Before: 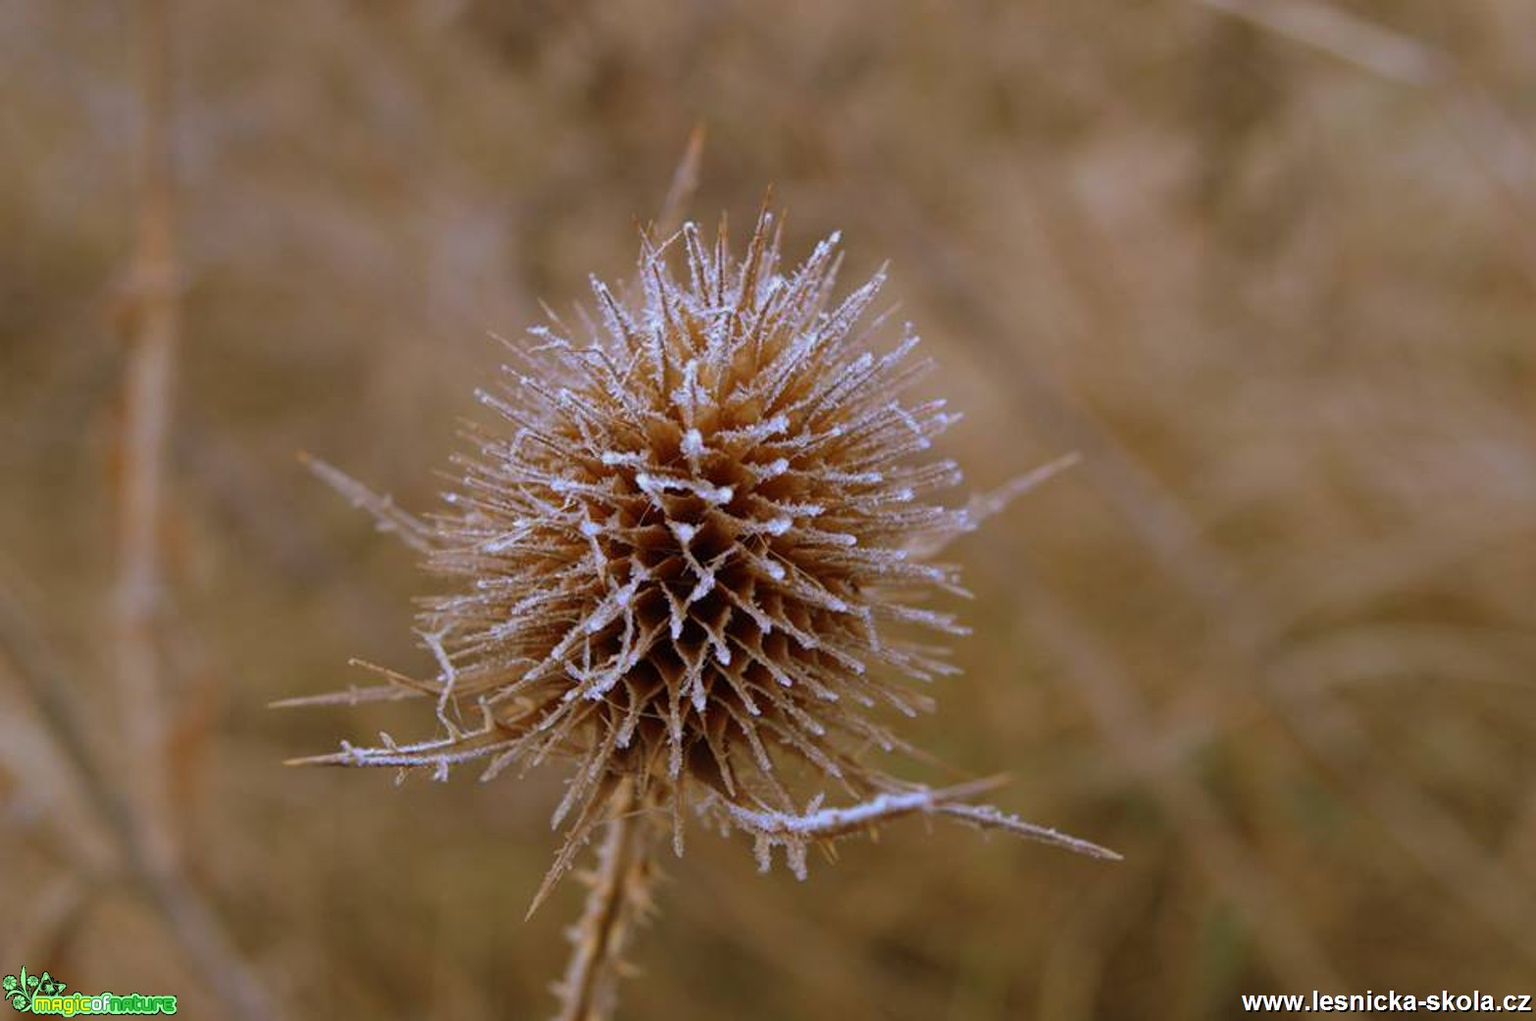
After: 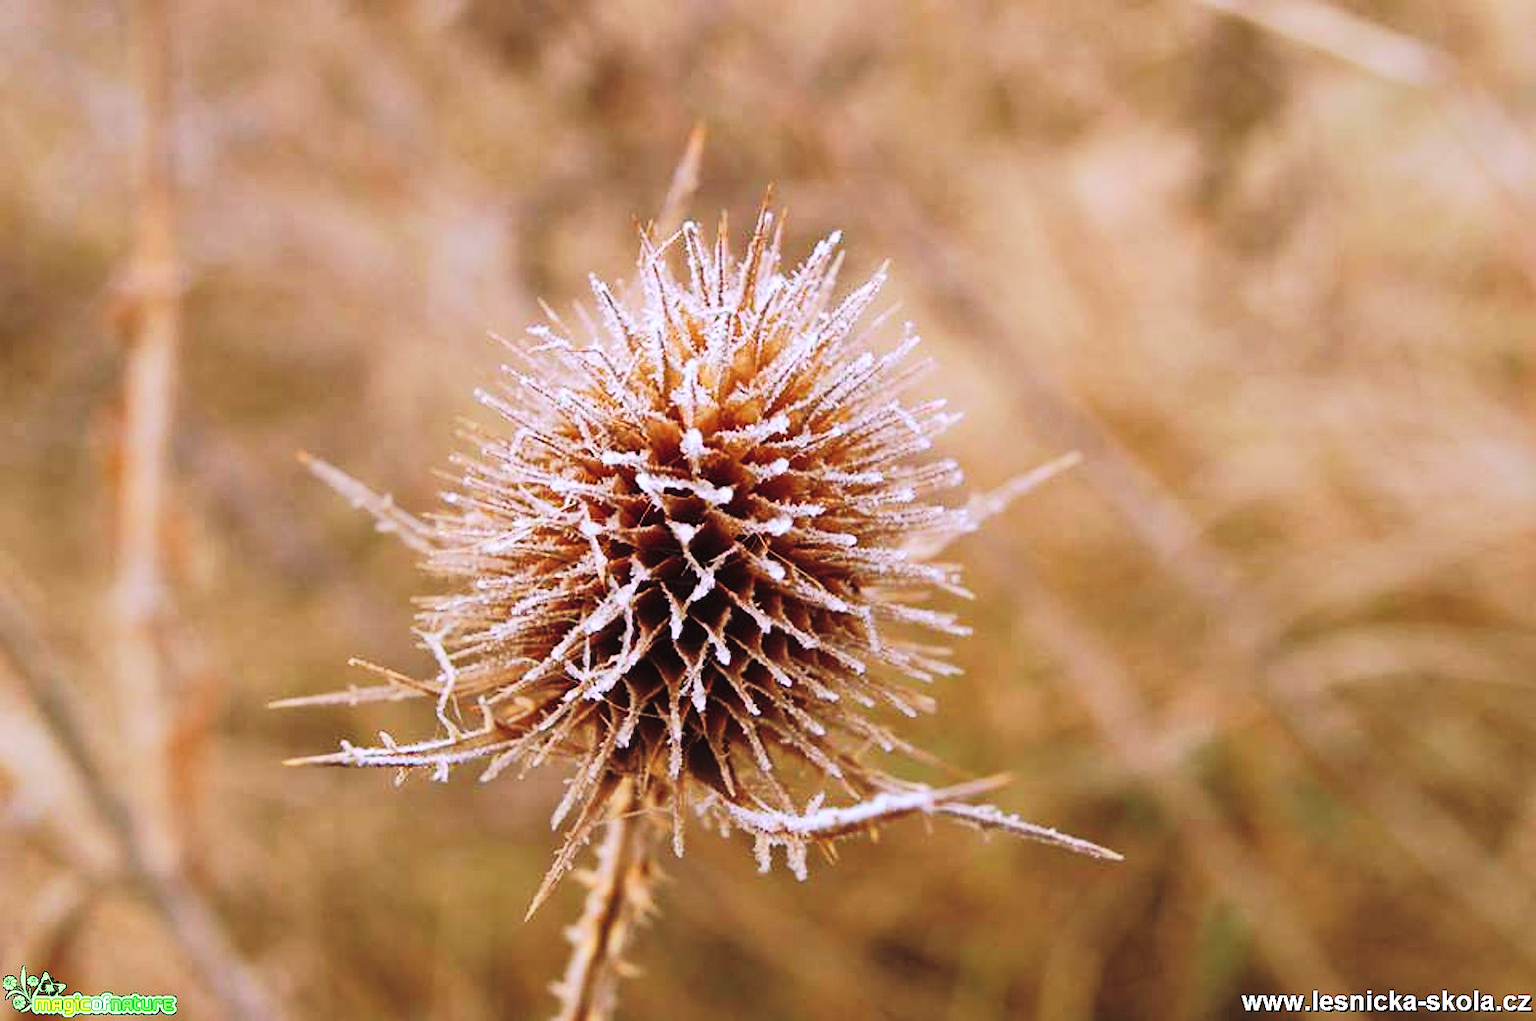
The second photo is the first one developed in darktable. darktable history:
base curve: curves: ch0 [(0, 0) (0.036, 0.025) (0.121, 0.166) (0.206, 0.329) (0.605, 0.79) (1, 1)], preserve colors none
tone curve: curves: ch0 [(0.003, 0.029) (0.188, 0.252) (0.46, 0.56) (0.608, 0.748) (0.871, 0.955) (1, 1)]; ch1 [(0, 0) (0.35, 0.356) (0.45, 0.453) (0.508, 0.515) (0.618, 0.634) (1, 1)]; ch2 [(0, 0) (0.456, 0.469) (0.5, 0.5) (0.634, 0.625) (1, 1)], color space Lab, independent channels, preserve colors none
sharpen: radius 0.989
